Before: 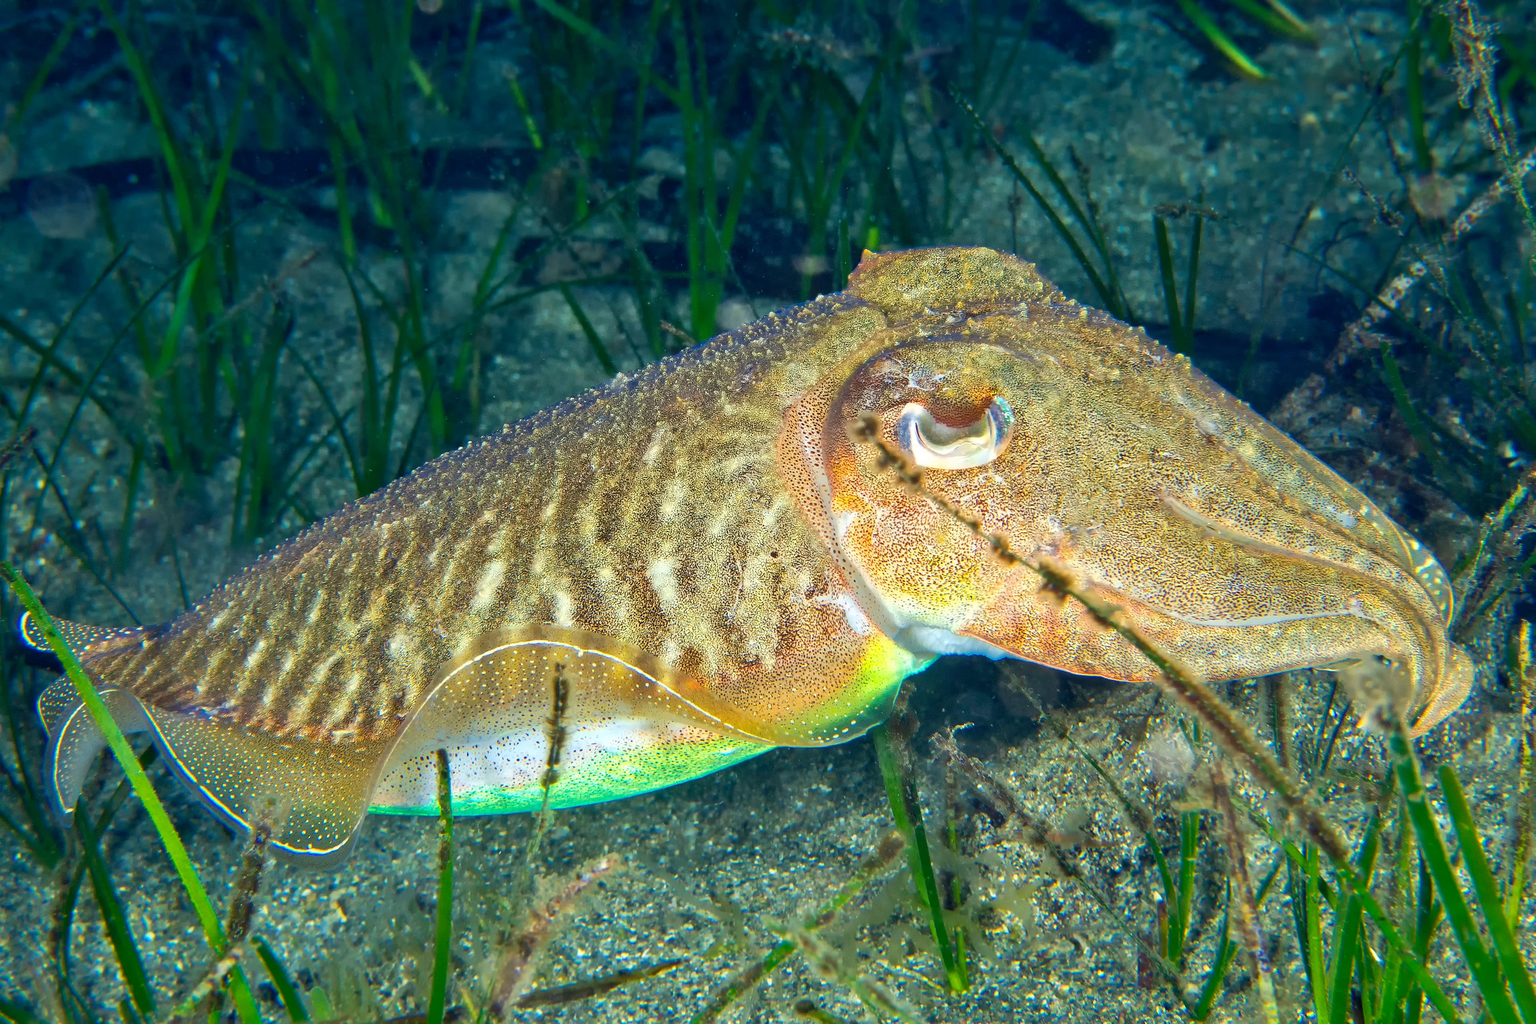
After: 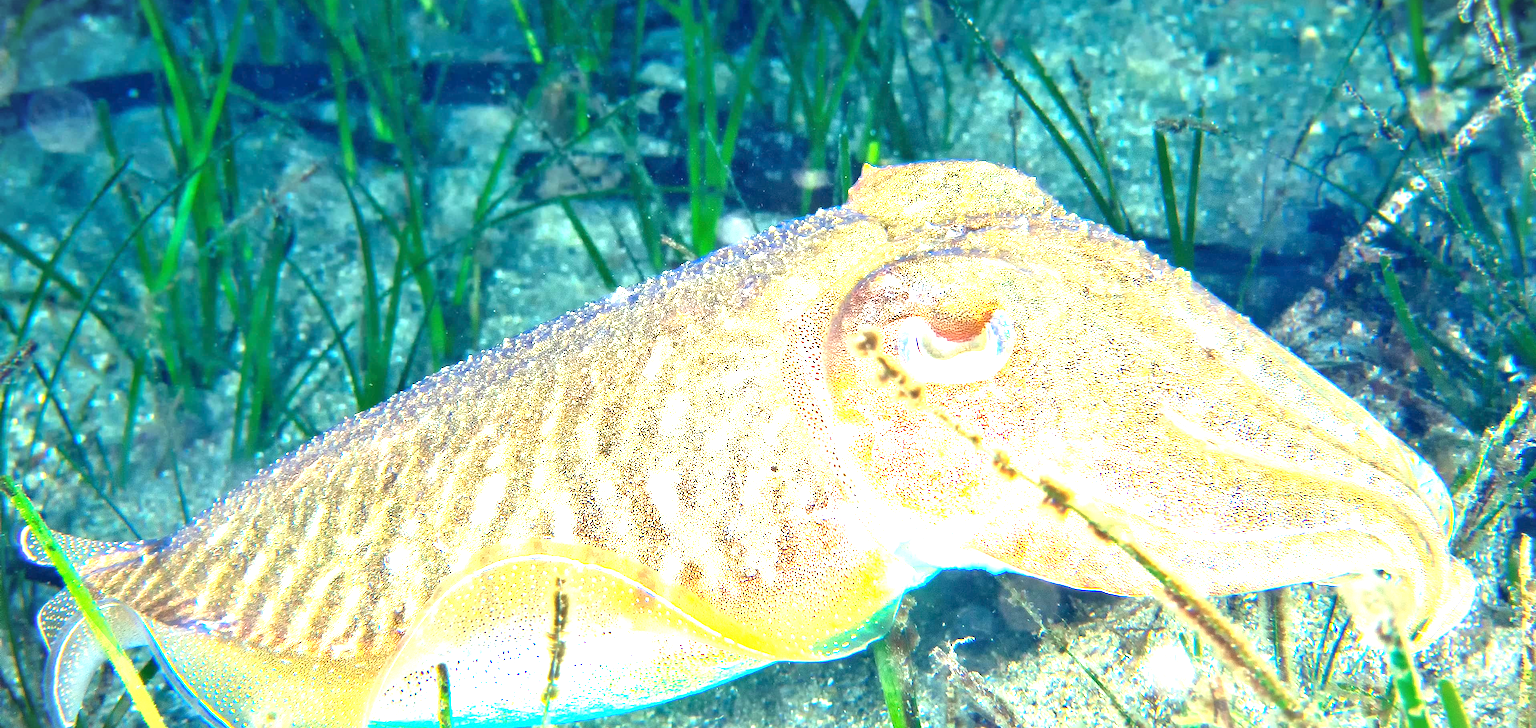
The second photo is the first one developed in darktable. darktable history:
vignetting: fall-off start 100.36%, brightness -0.575, width/height ratio 1.309, unbound false
crop and rotate: top 8.429%, bottom 20.424%
exposure: exposure 2.264 EV, compensate highlight preservation false
